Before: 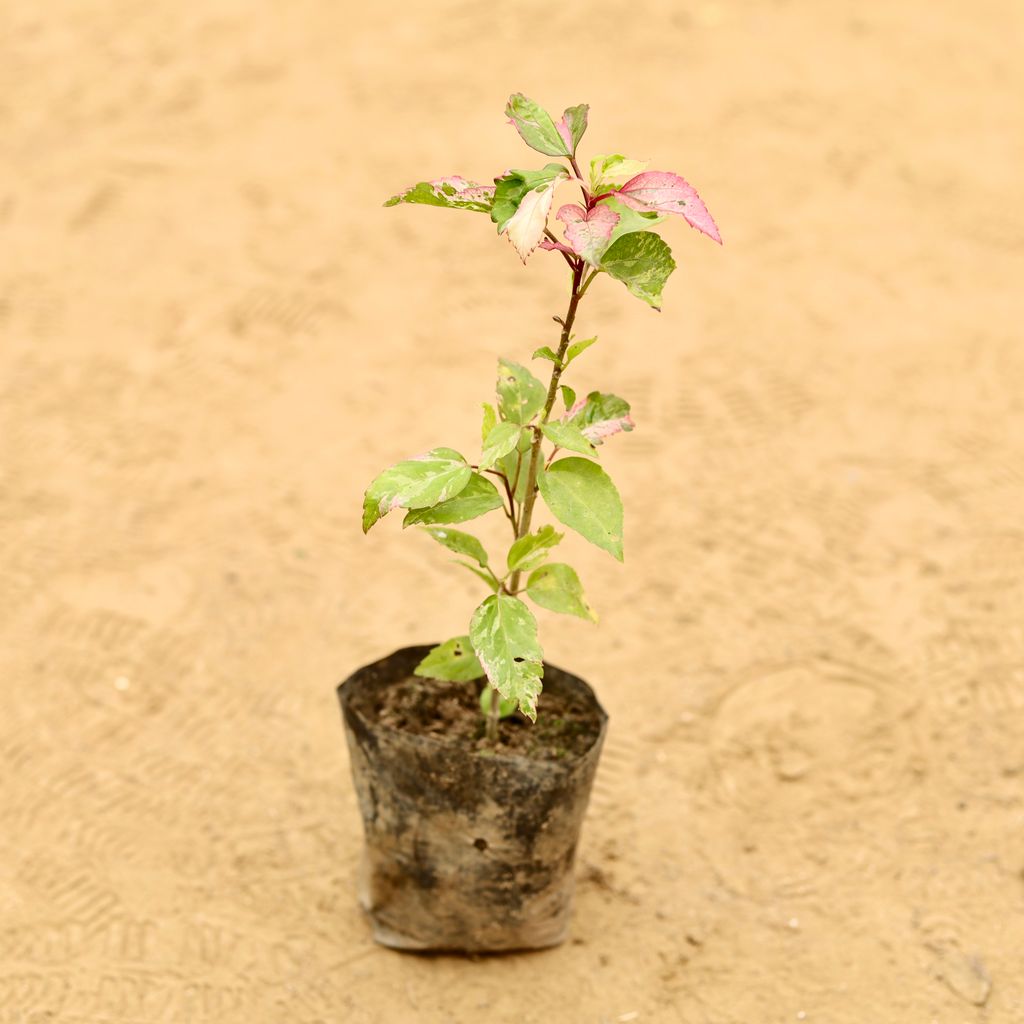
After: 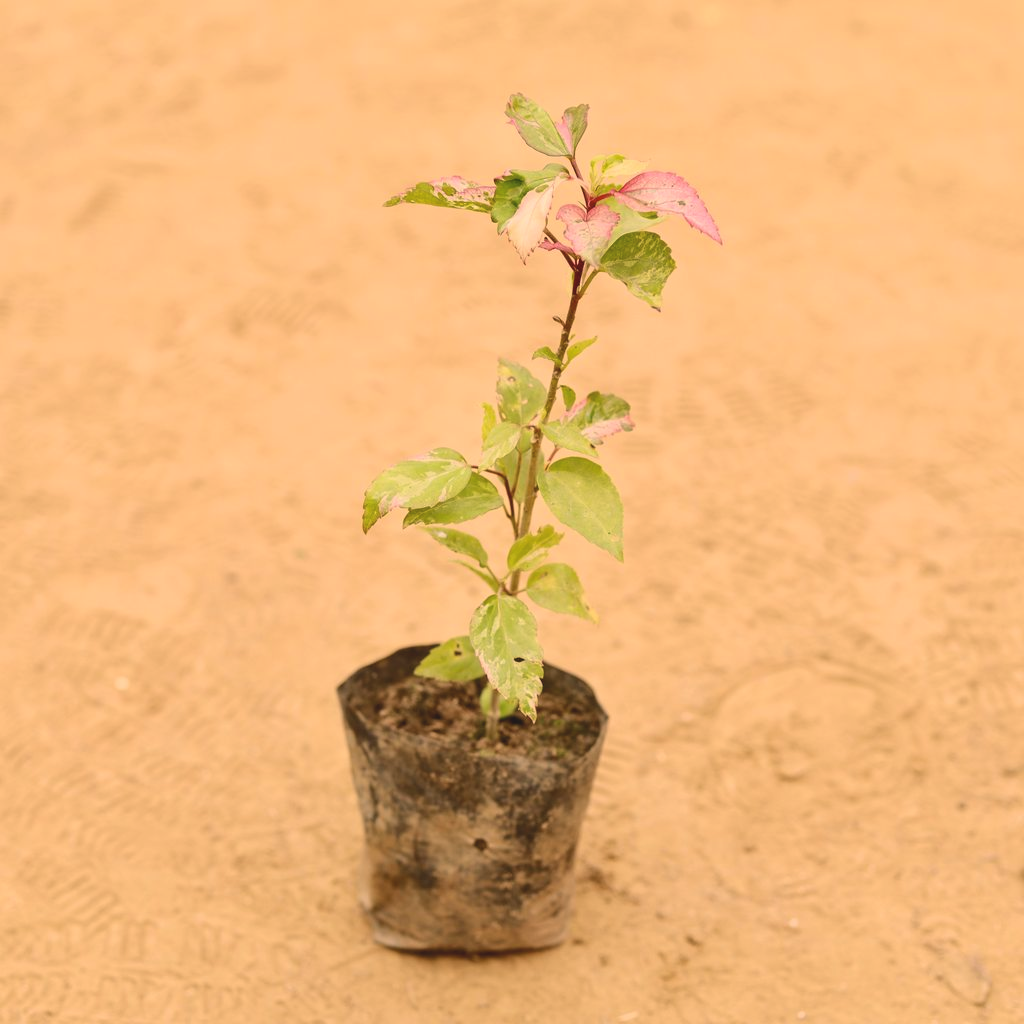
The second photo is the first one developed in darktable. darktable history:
contrast brightness saturation: contrast -0.145, brightness 0.047, saturation -0.138
color correction: highlights a* 11.87, highlights b* 12.07
